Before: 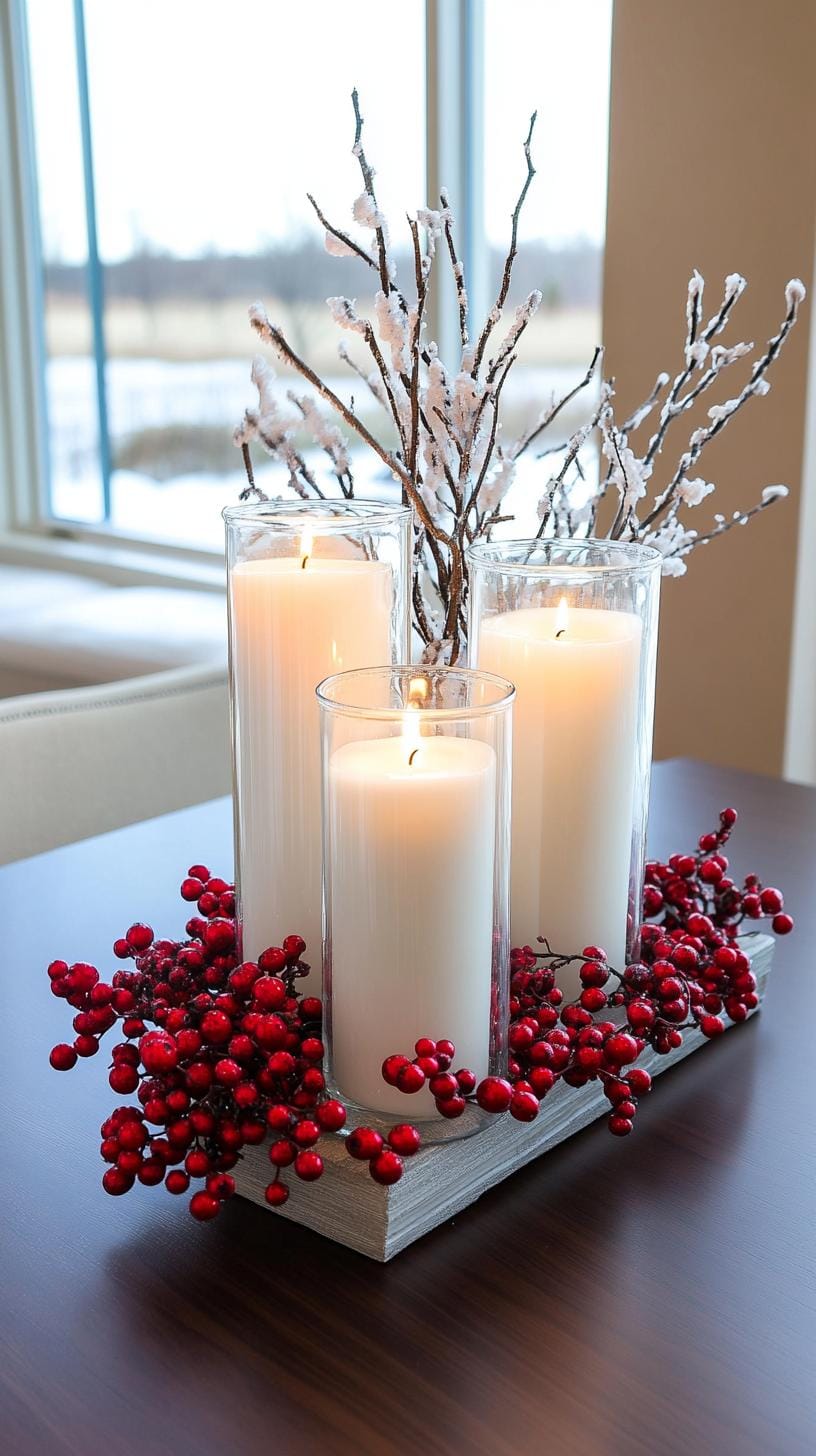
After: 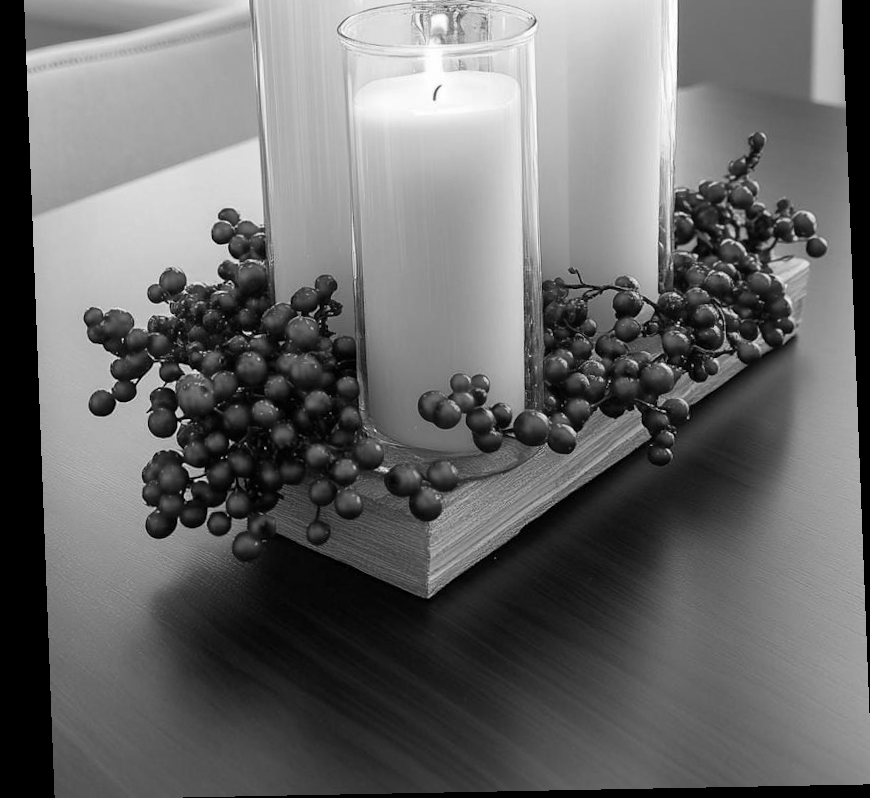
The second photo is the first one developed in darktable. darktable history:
tone equalizer: on, module defaults
crop and rotate: top 46.237%
monochrome: on, module defaults
rotate and perspective: rotation -2.22°, lens shift (horizontal) -0.022, automatic cropping off
